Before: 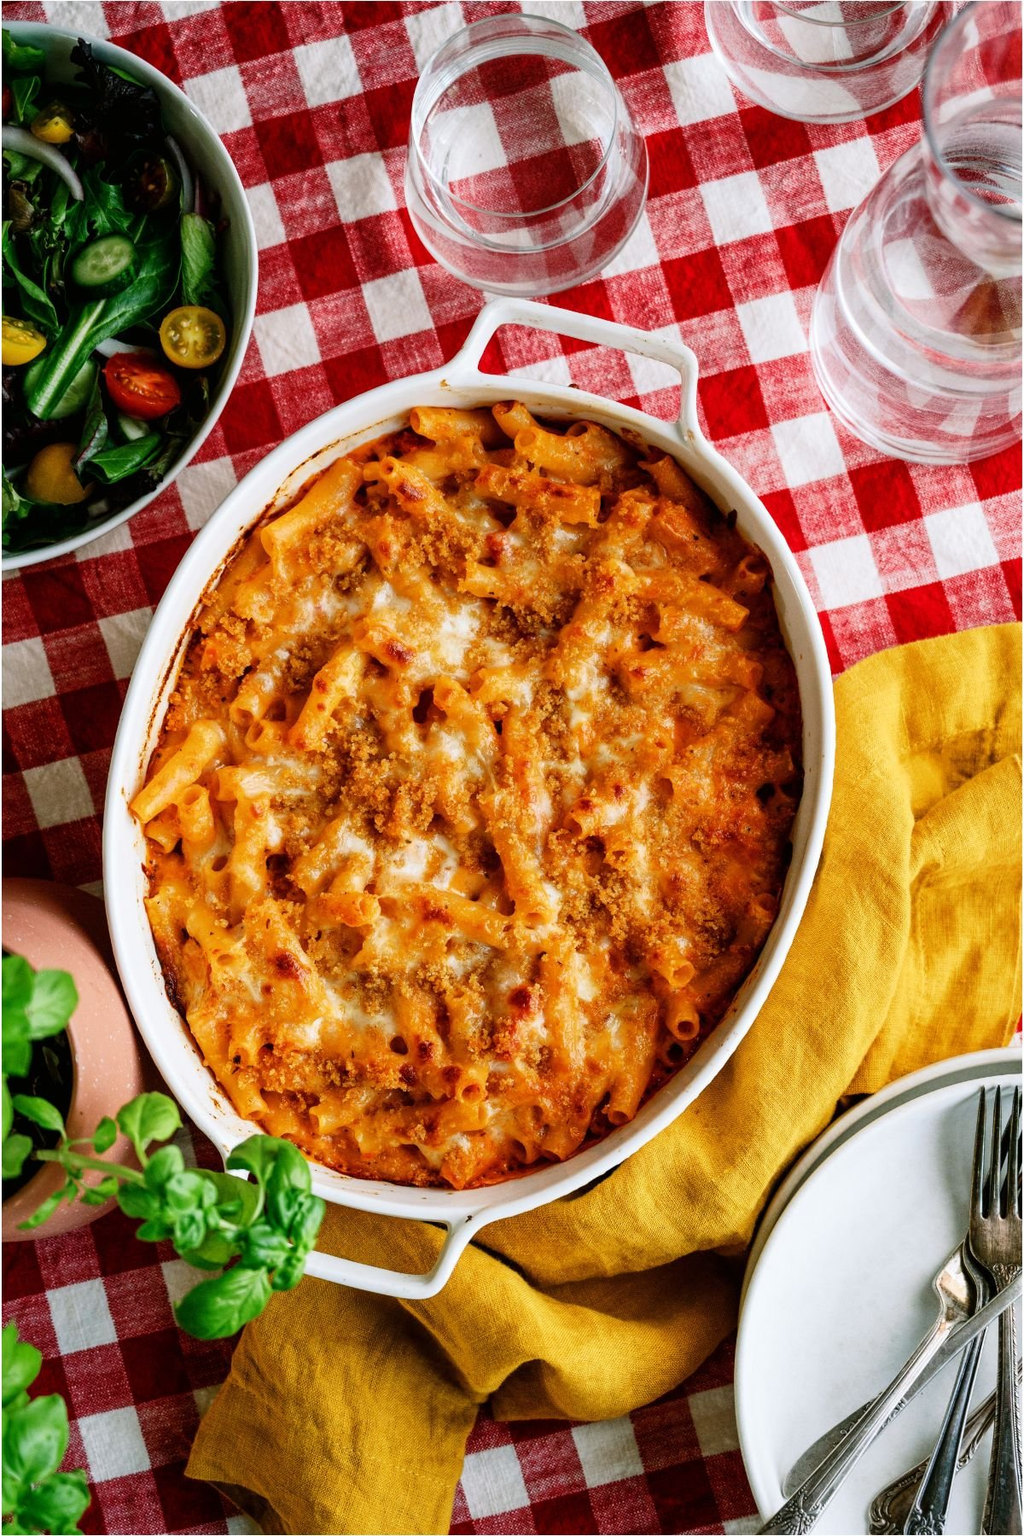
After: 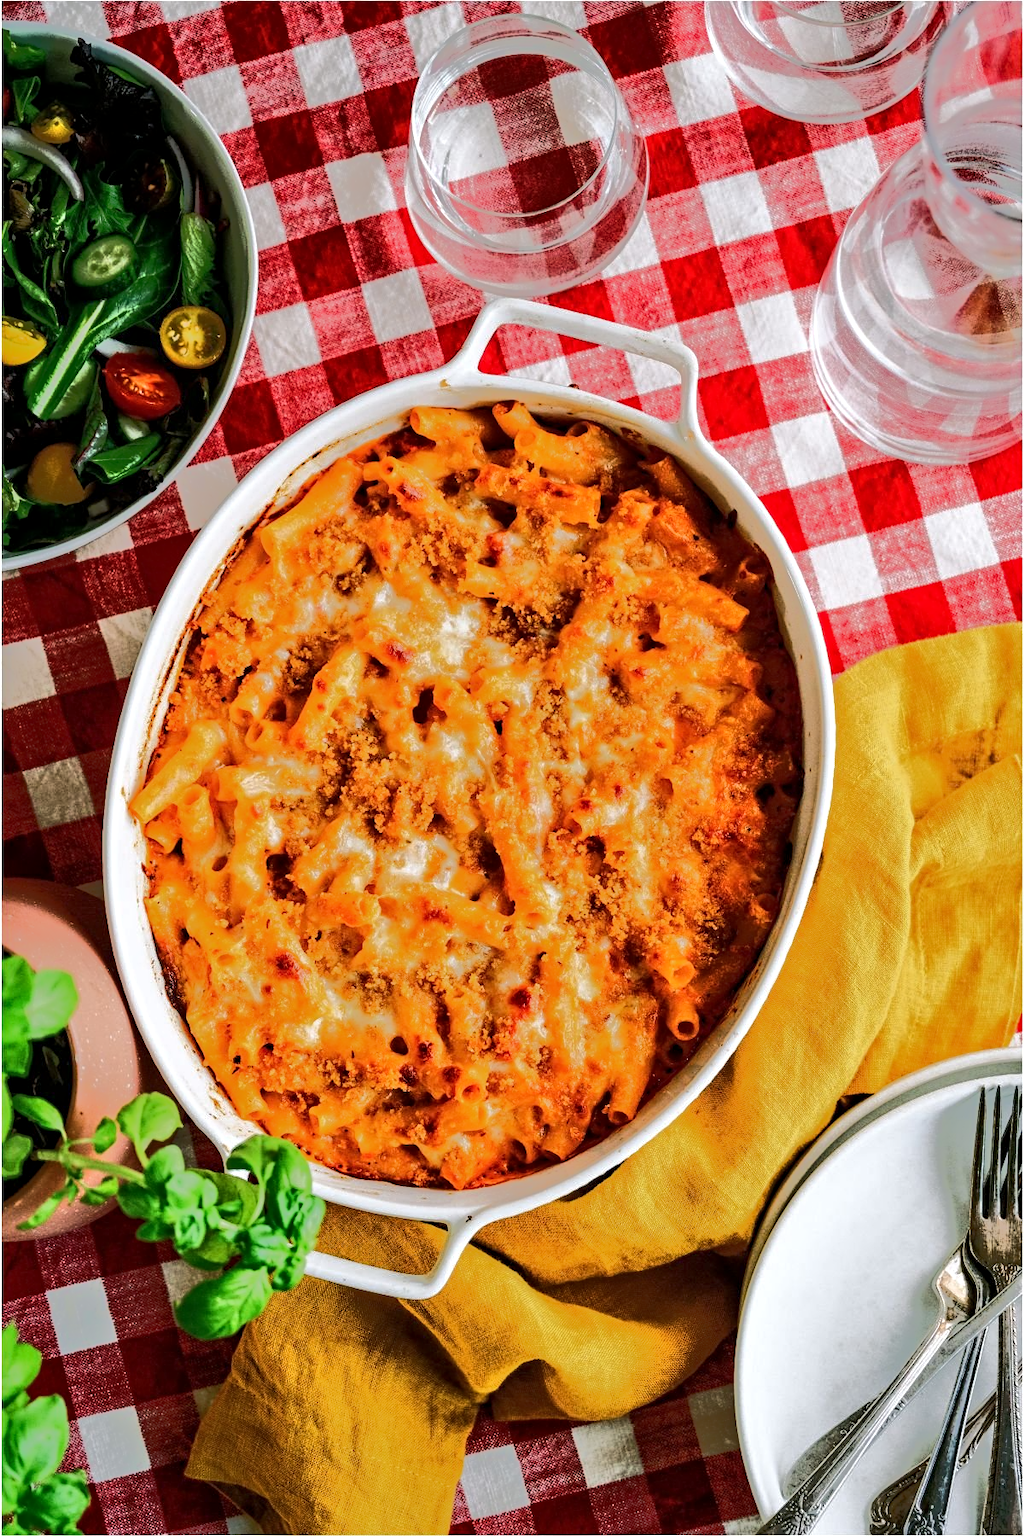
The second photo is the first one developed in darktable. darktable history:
tone equalizer: -7 EV -0.645 EV, -6 EV 0.964 EV, -5 EV -0.44 EV, -4 EV 0.409 EV, -3 EV 0.431 EV, -2 EV 0.134 EV, -1 EV -0.127 EV, +0 EV -0.41 EV, edges refinement/feathering 500, mask exposure compensation -1.57 EV, preserve details guided filter
contrast equalizer: octaves 7, y [[0.502, 0.505, 0.512, 0.529, 0.564, 0.588], [0.5 ×6], [0.502, 0.505, 0.512, 0.529, 0.564, 0.588], [0, 0.001, 0.001, 0.004, 0.008, 0.011], [0, 0.001, 0.001, 0.004, 0.008, 0.011]]
